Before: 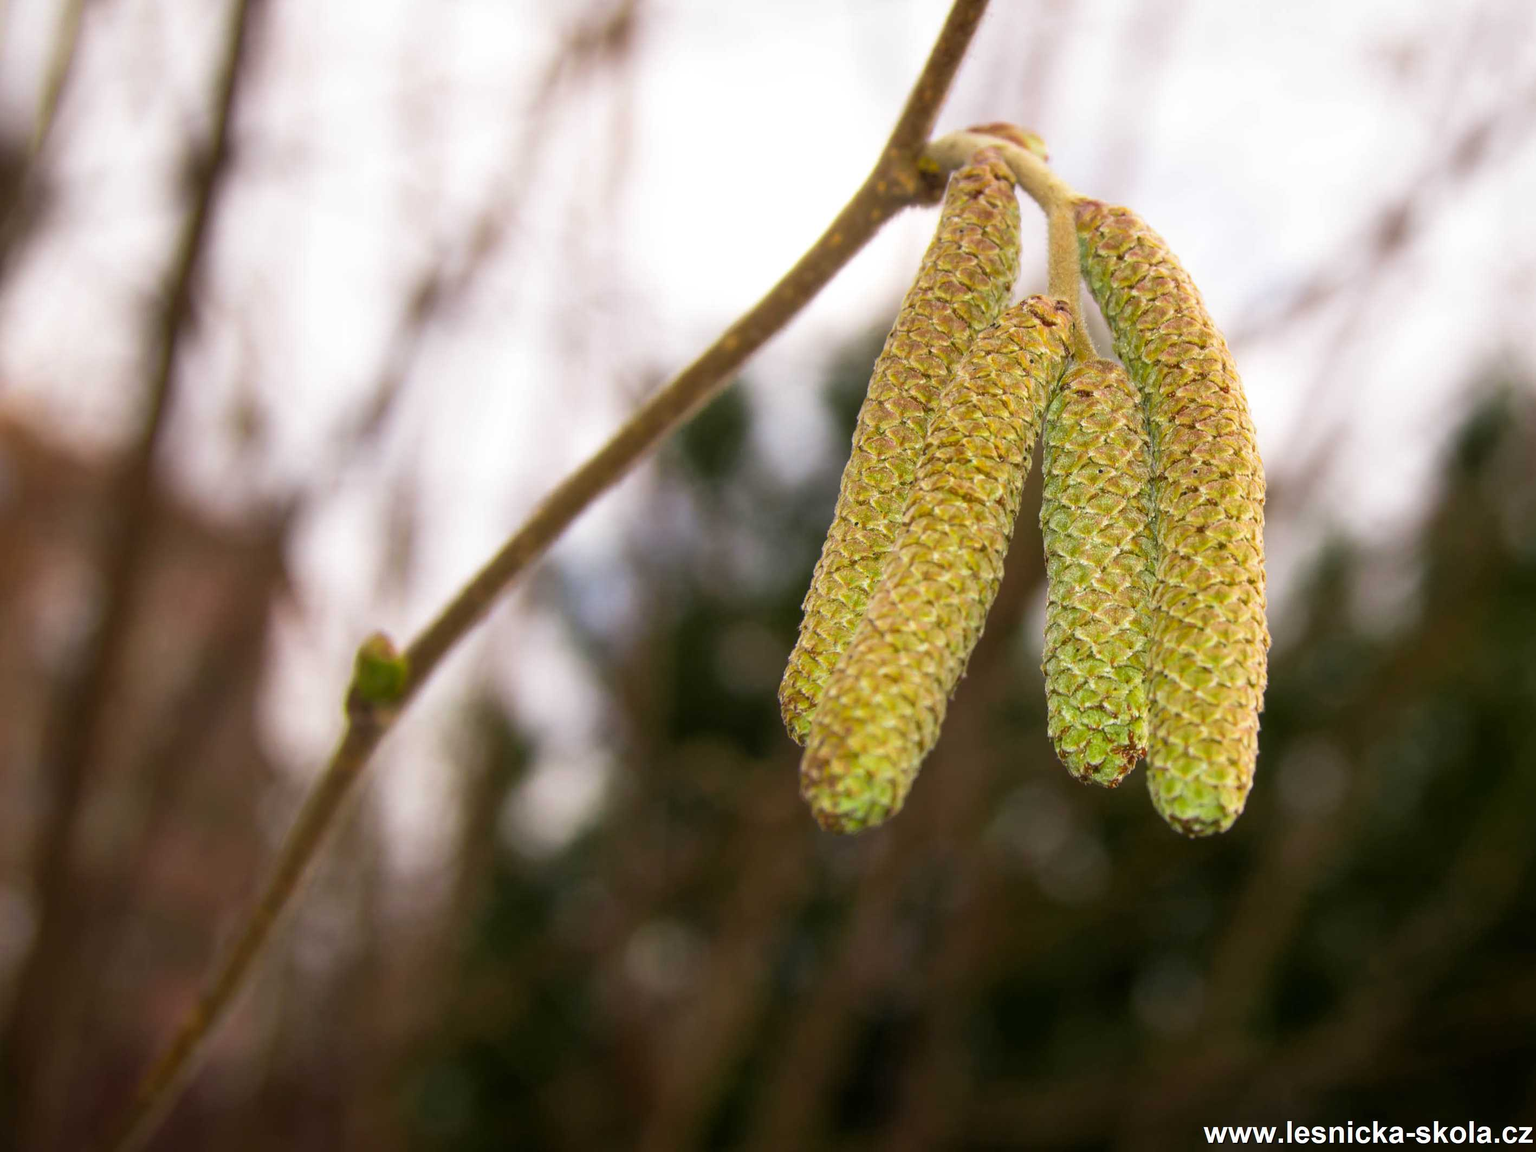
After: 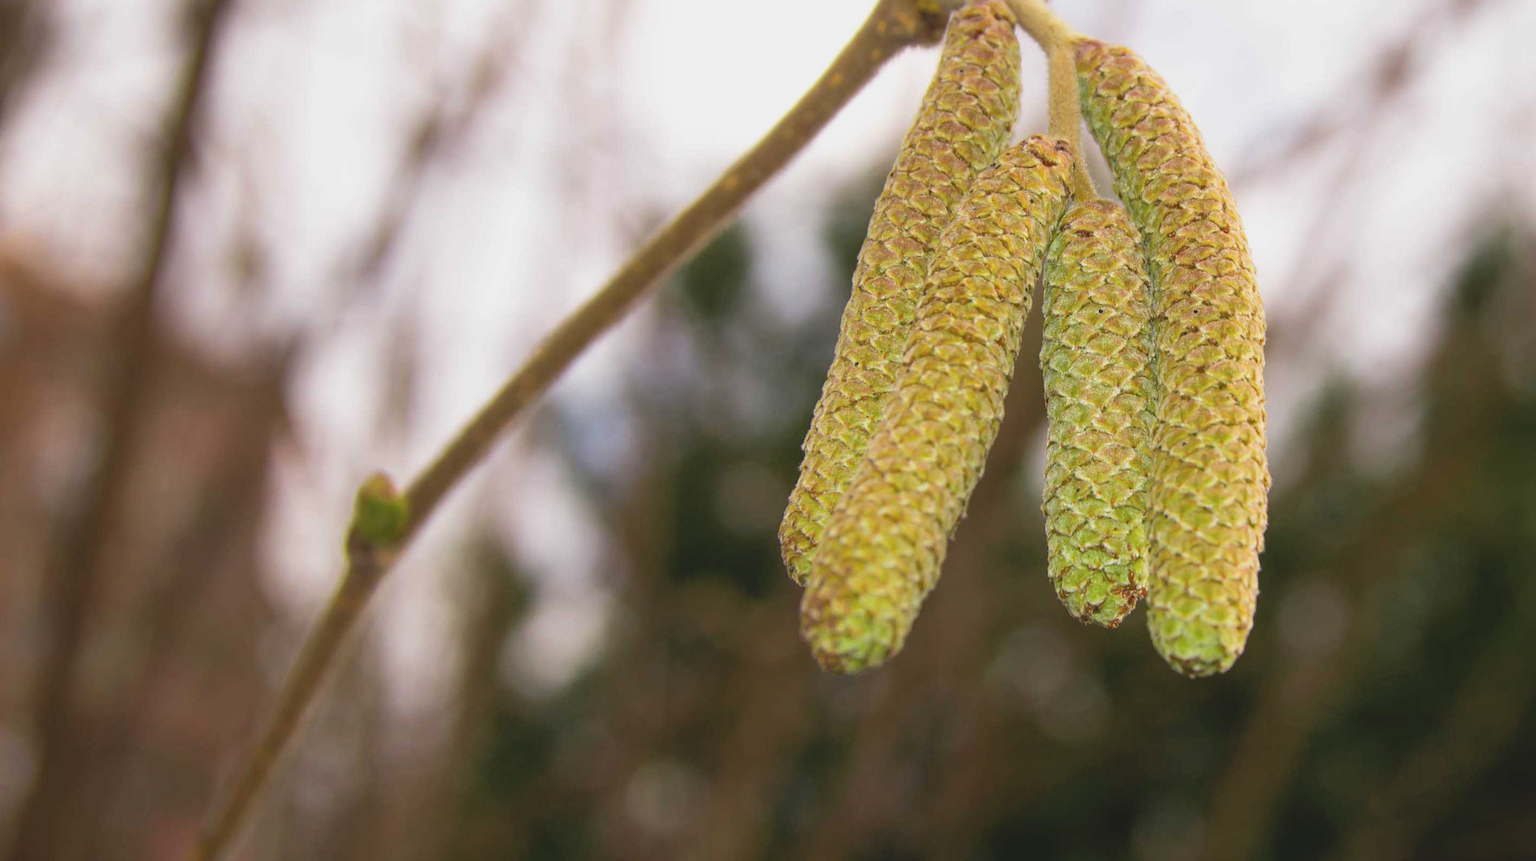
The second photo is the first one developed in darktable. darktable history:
crop: top 13.927%, bottom 11.288%
contrast brightness saturation: contrast -0.134, brightness 0.055, saturation -0.133
haze removal: compatibility mode true, adaptive false
